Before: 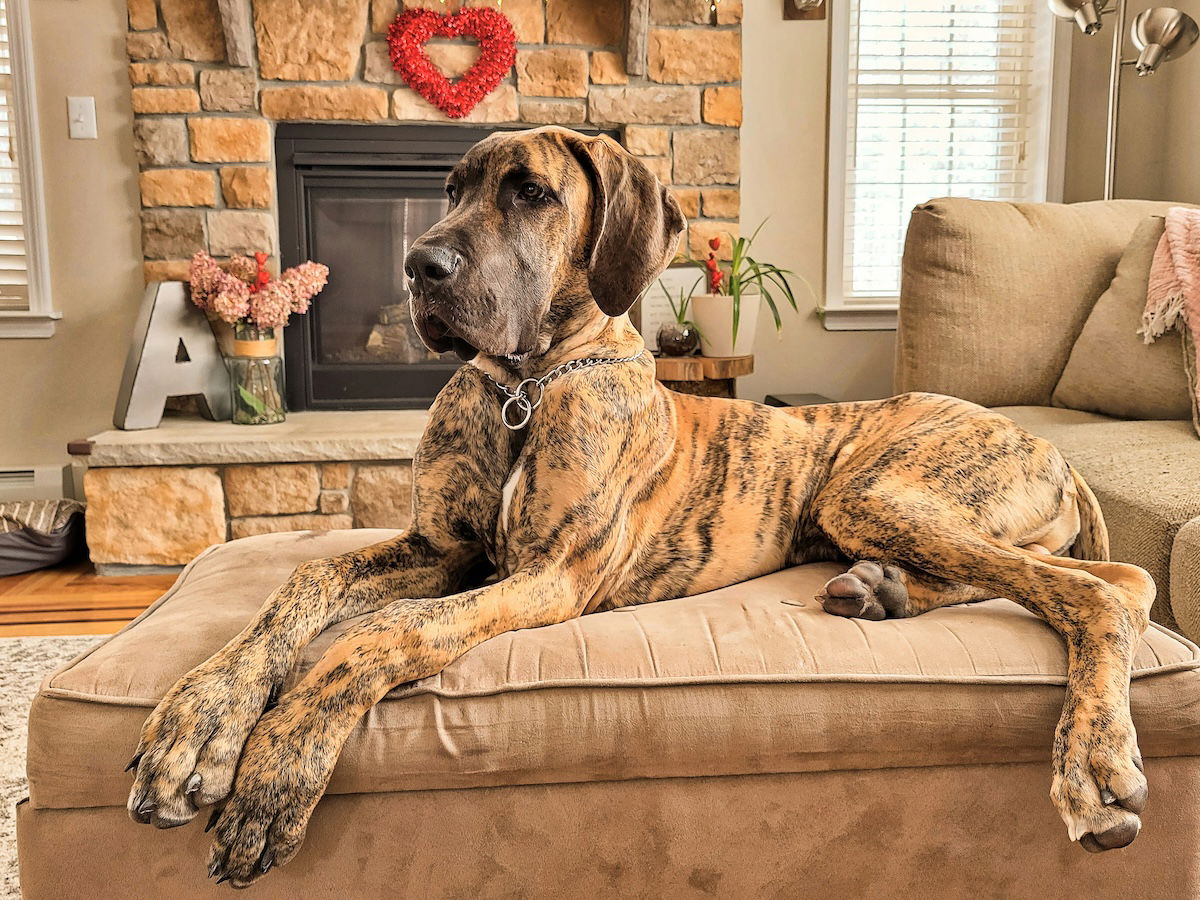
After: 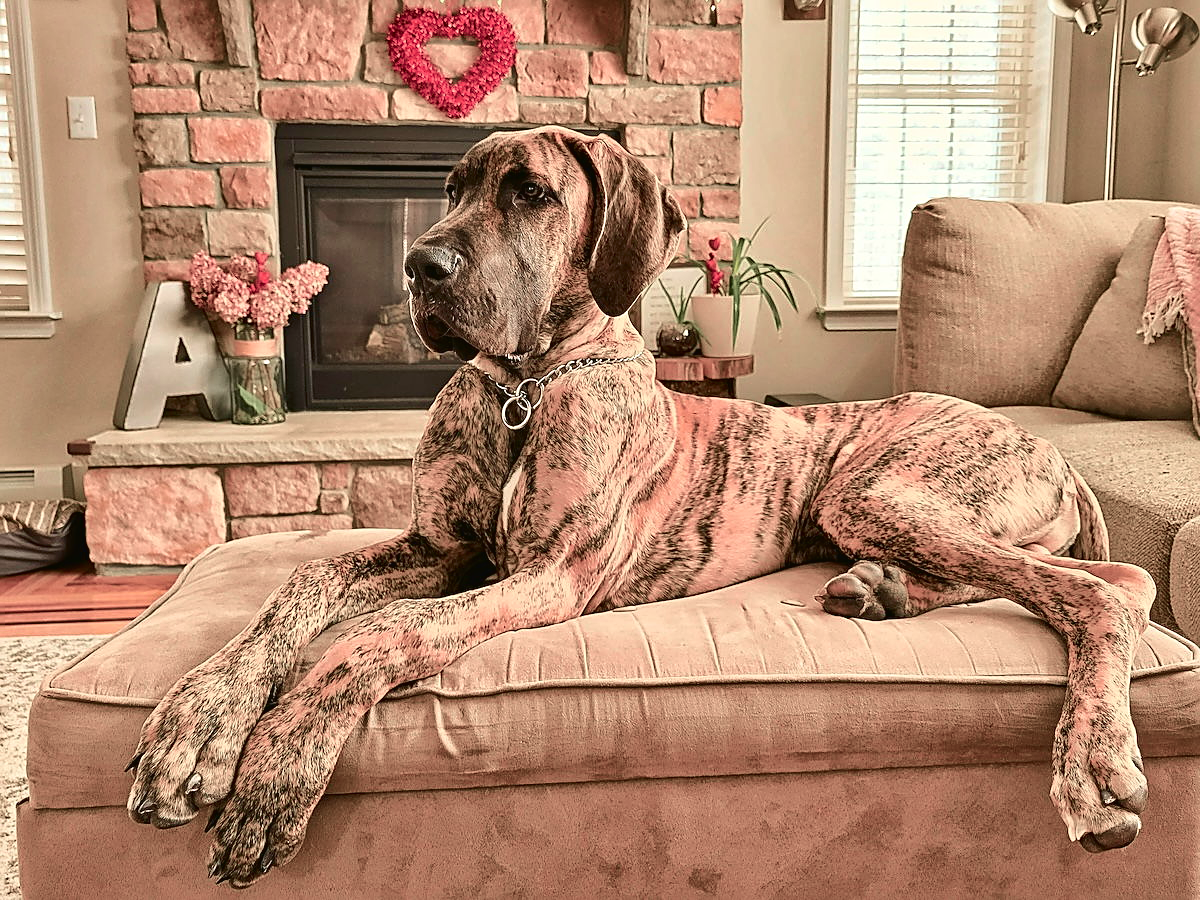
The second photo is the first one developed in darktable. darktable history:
tone curve: curves: ch0 [(0, 0.021) (0.059, 0.053) (0.212, 0.18) (0.337, 0.304) (0.495, 0.505) (0.725, 0.731) (0.89, 0.919) (1, 1)]; ch1 [(0, 0) (0.094, 0.081) (0.285, 0.299) (0.403, 0.436) (0.479, 0.475) (0.54, 0.55) (0.615, 0.637) (0.683, 0.688) (1, 1)]; ch2 [(0, 0) (0.257, 0.217) (0.434, 0.434) (0.498, 0.507) (0.527, 0.542) (0.597, 0.587) (0.658, 0.595) (1, 1)], color space Lab, independent channels, preserve colors none
sharpen: on, module defaults
